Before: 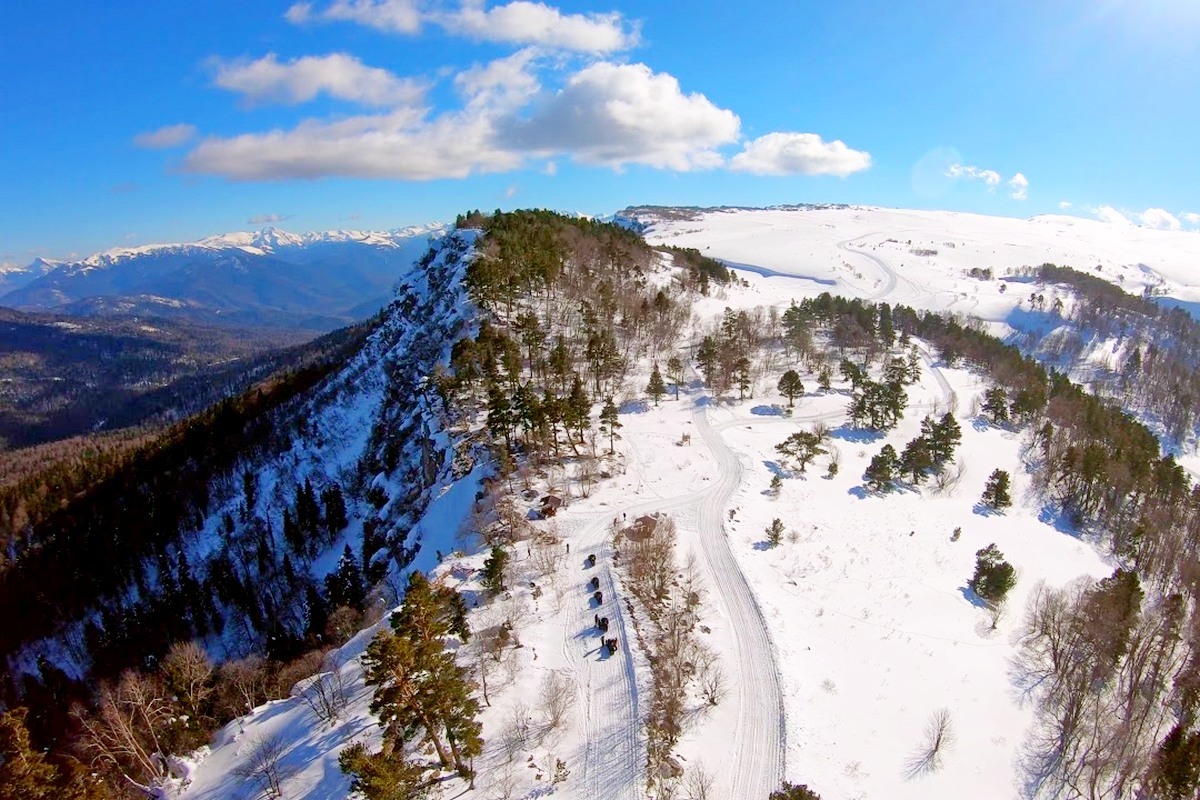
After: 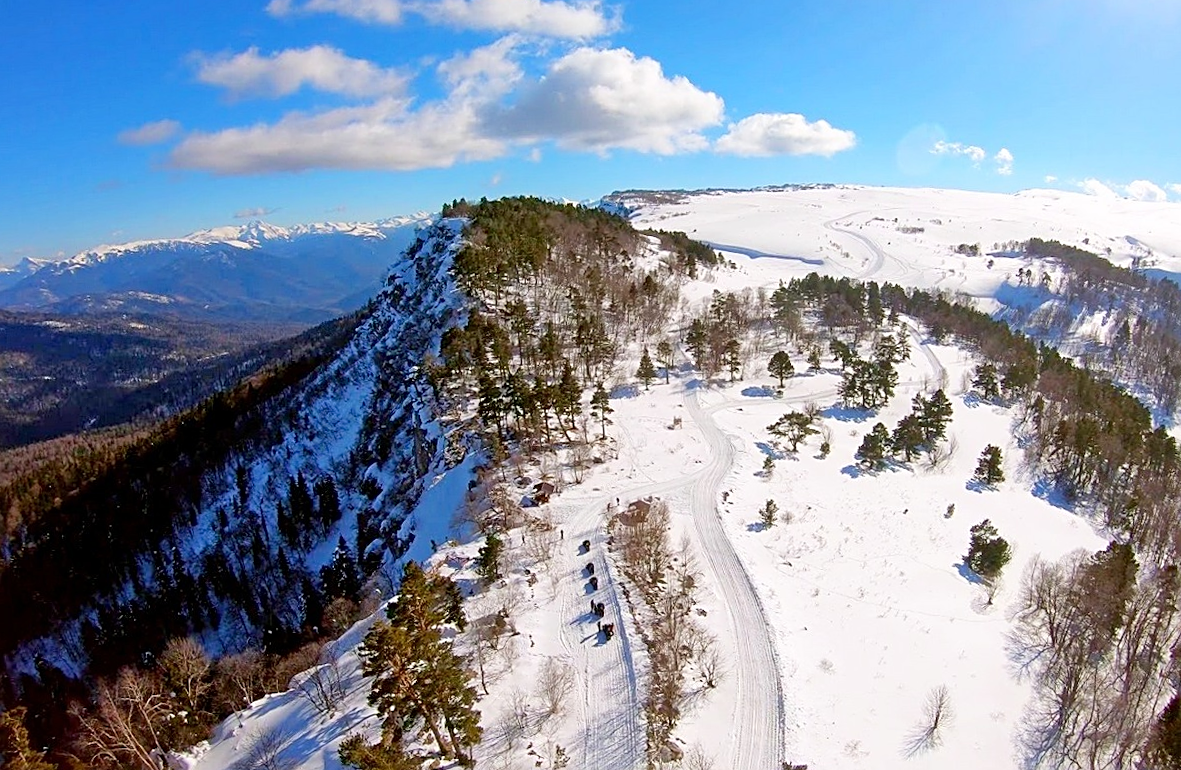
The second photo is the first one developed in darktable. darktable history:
rotate and perspective: rotation -1.42°, crop left 0.016, crop right 0.984, crop top 0.035, crop bottom 0.965
sharpen: on, module defaults
